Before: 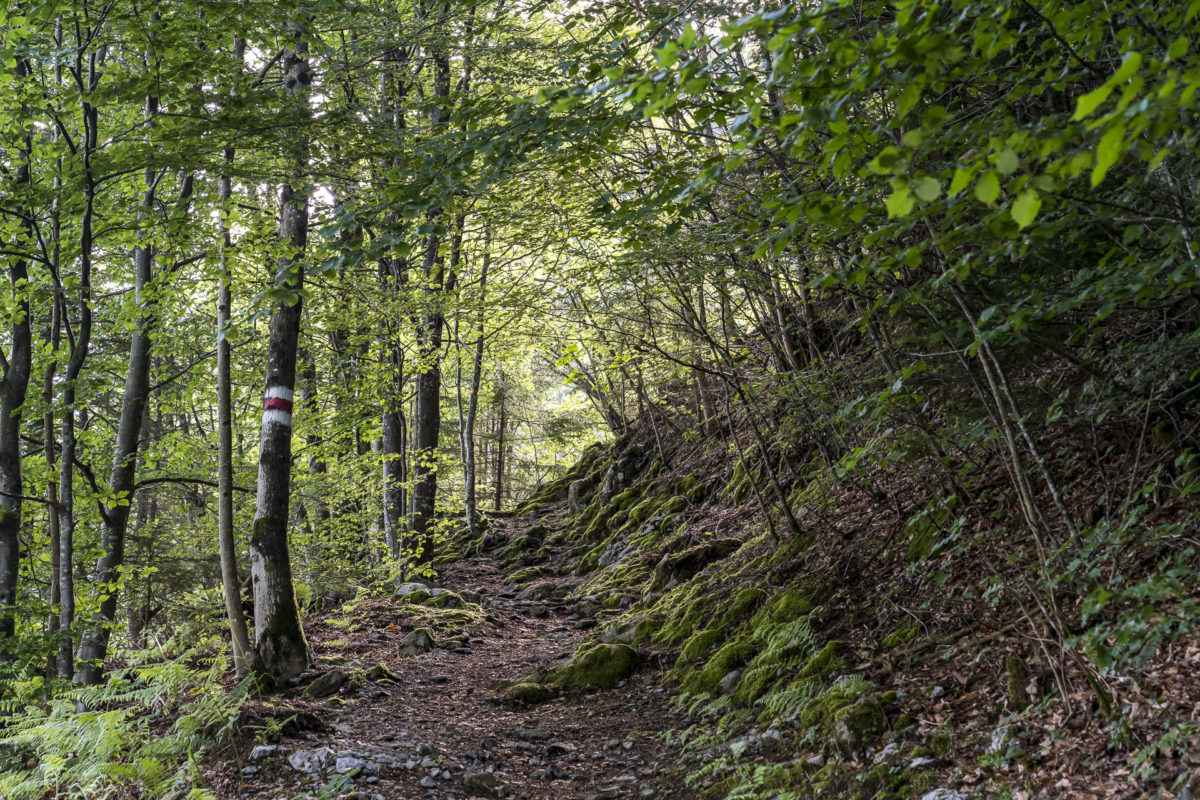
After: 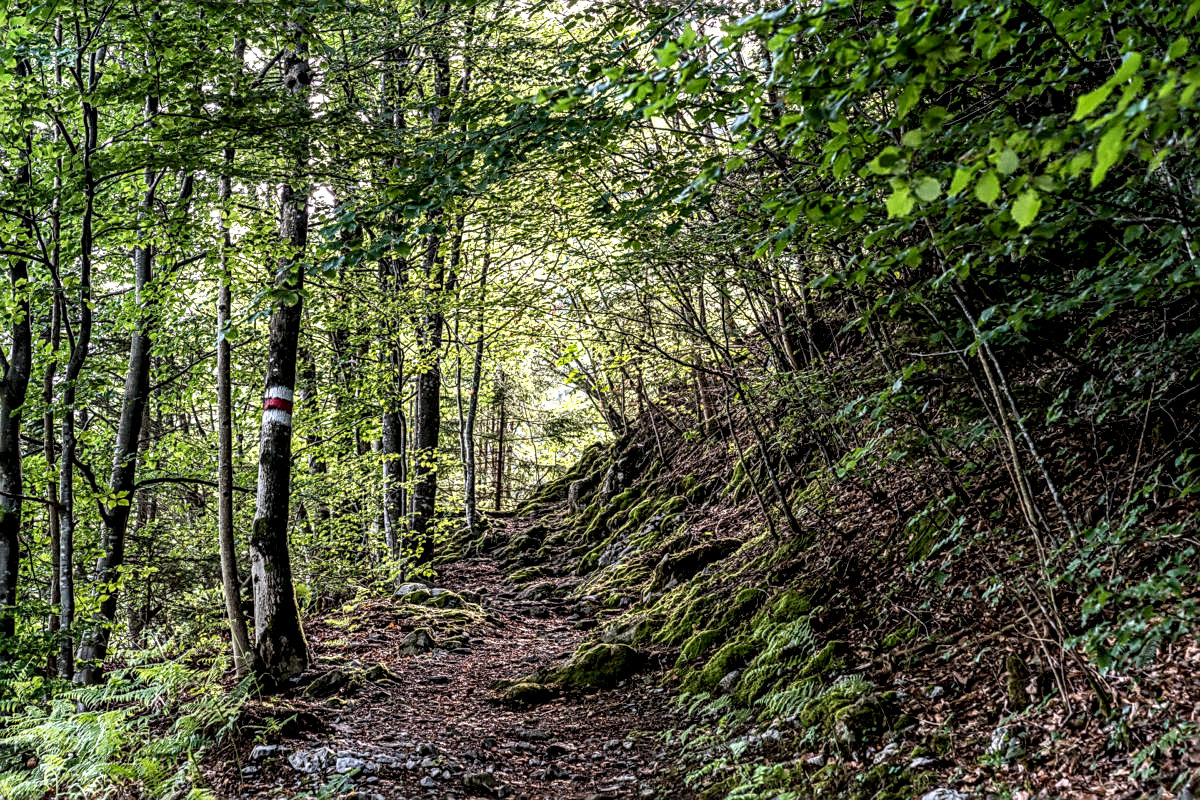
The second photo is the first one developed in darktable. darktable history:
local contrast: highlights 19%, detail 186%
sharpen: on, module defaults
